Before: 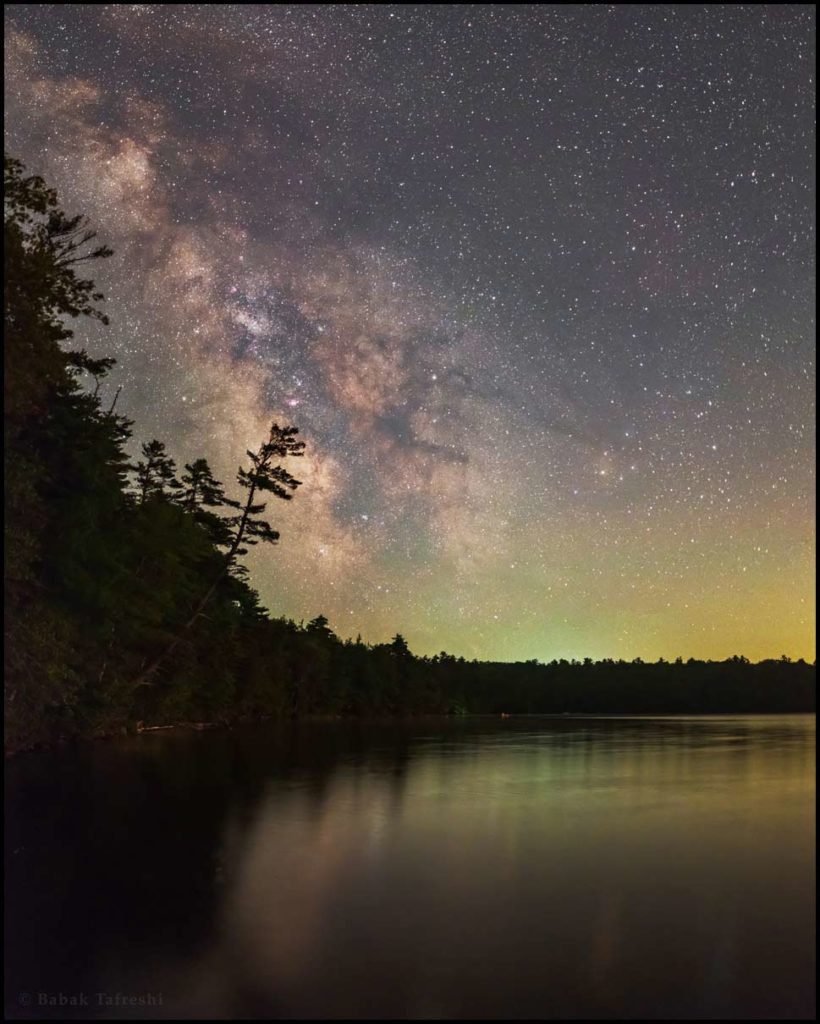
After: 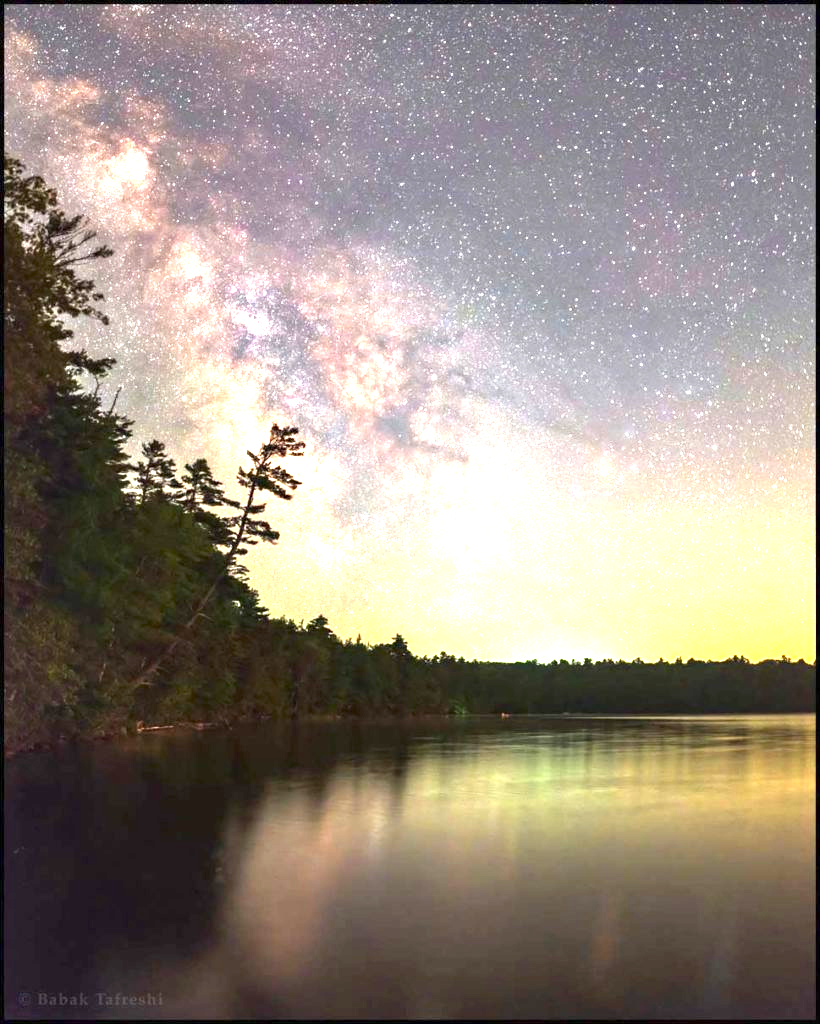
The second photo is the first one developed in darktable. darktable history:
exposure: exposure 2.207 EV, compensate highlight preservation false
